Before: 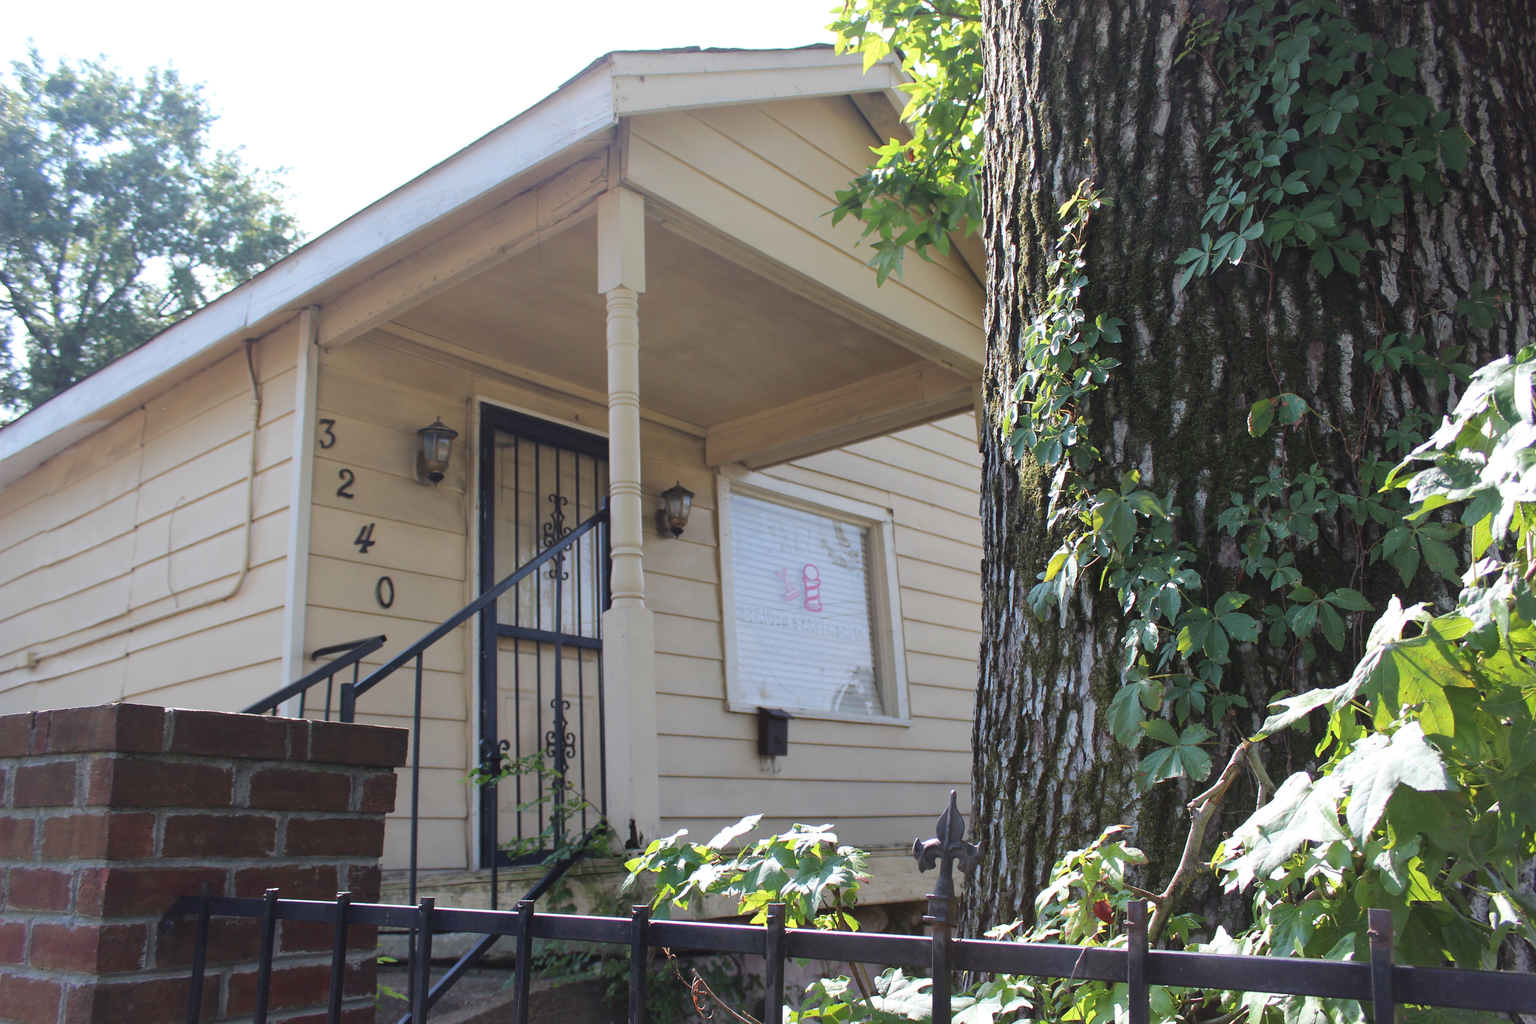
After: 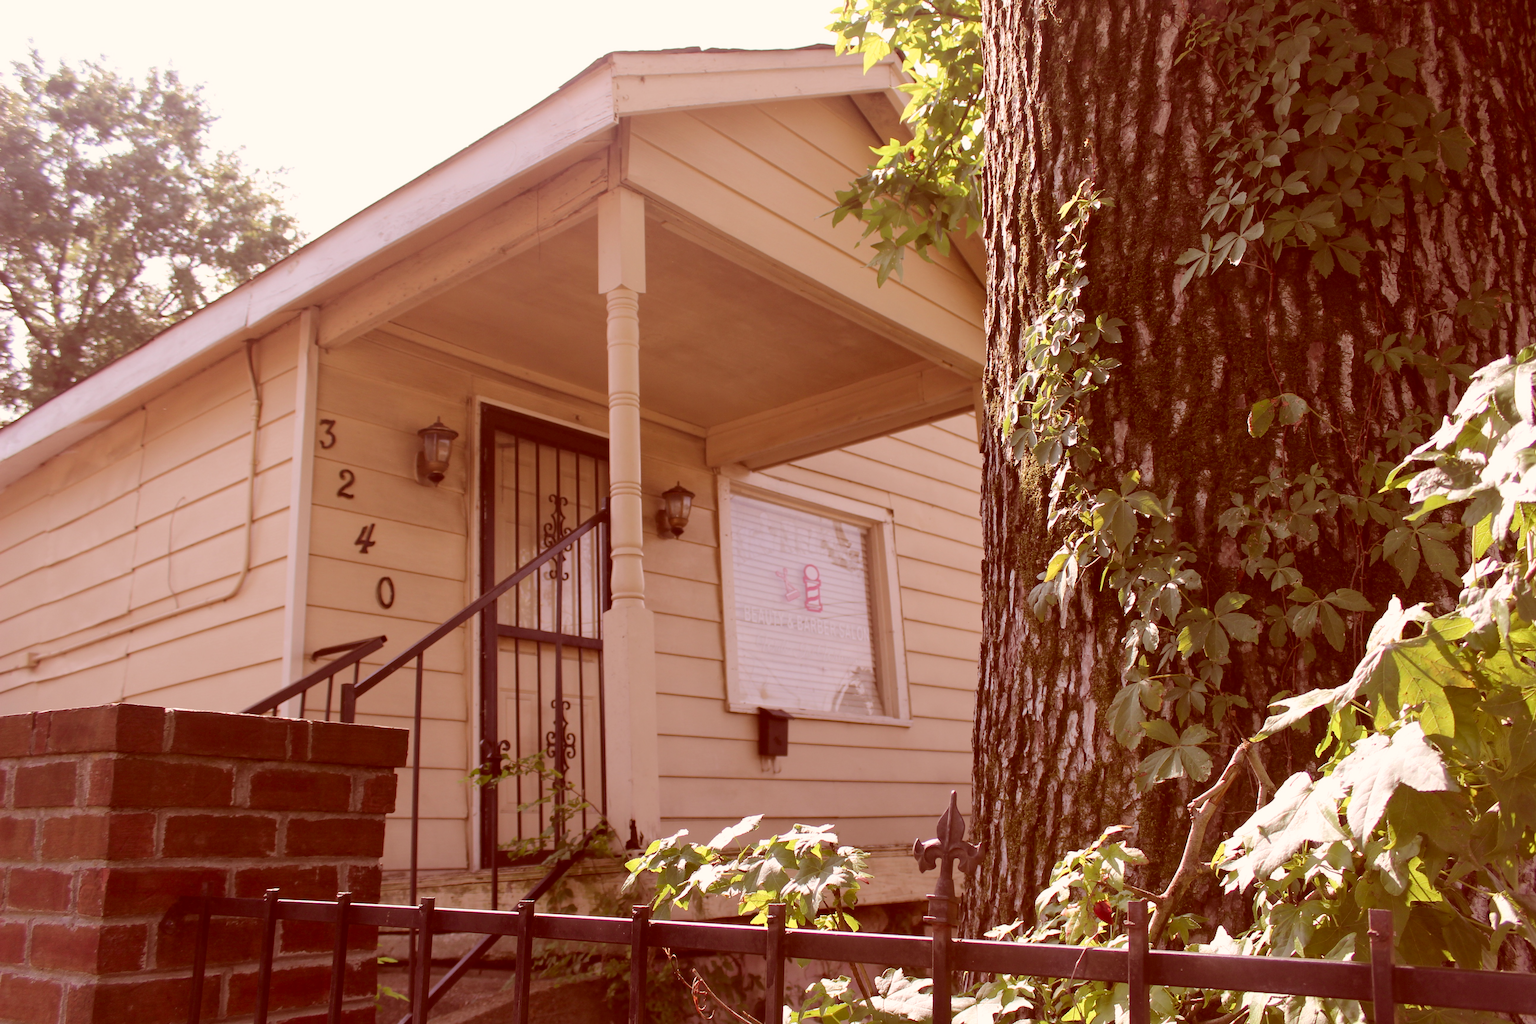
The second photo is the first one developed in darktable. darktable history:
color correction: highlights a* 9.3, highlights b* 8.65, shadows a* 39.79, shadows b* 39.99, saturation 0.823
